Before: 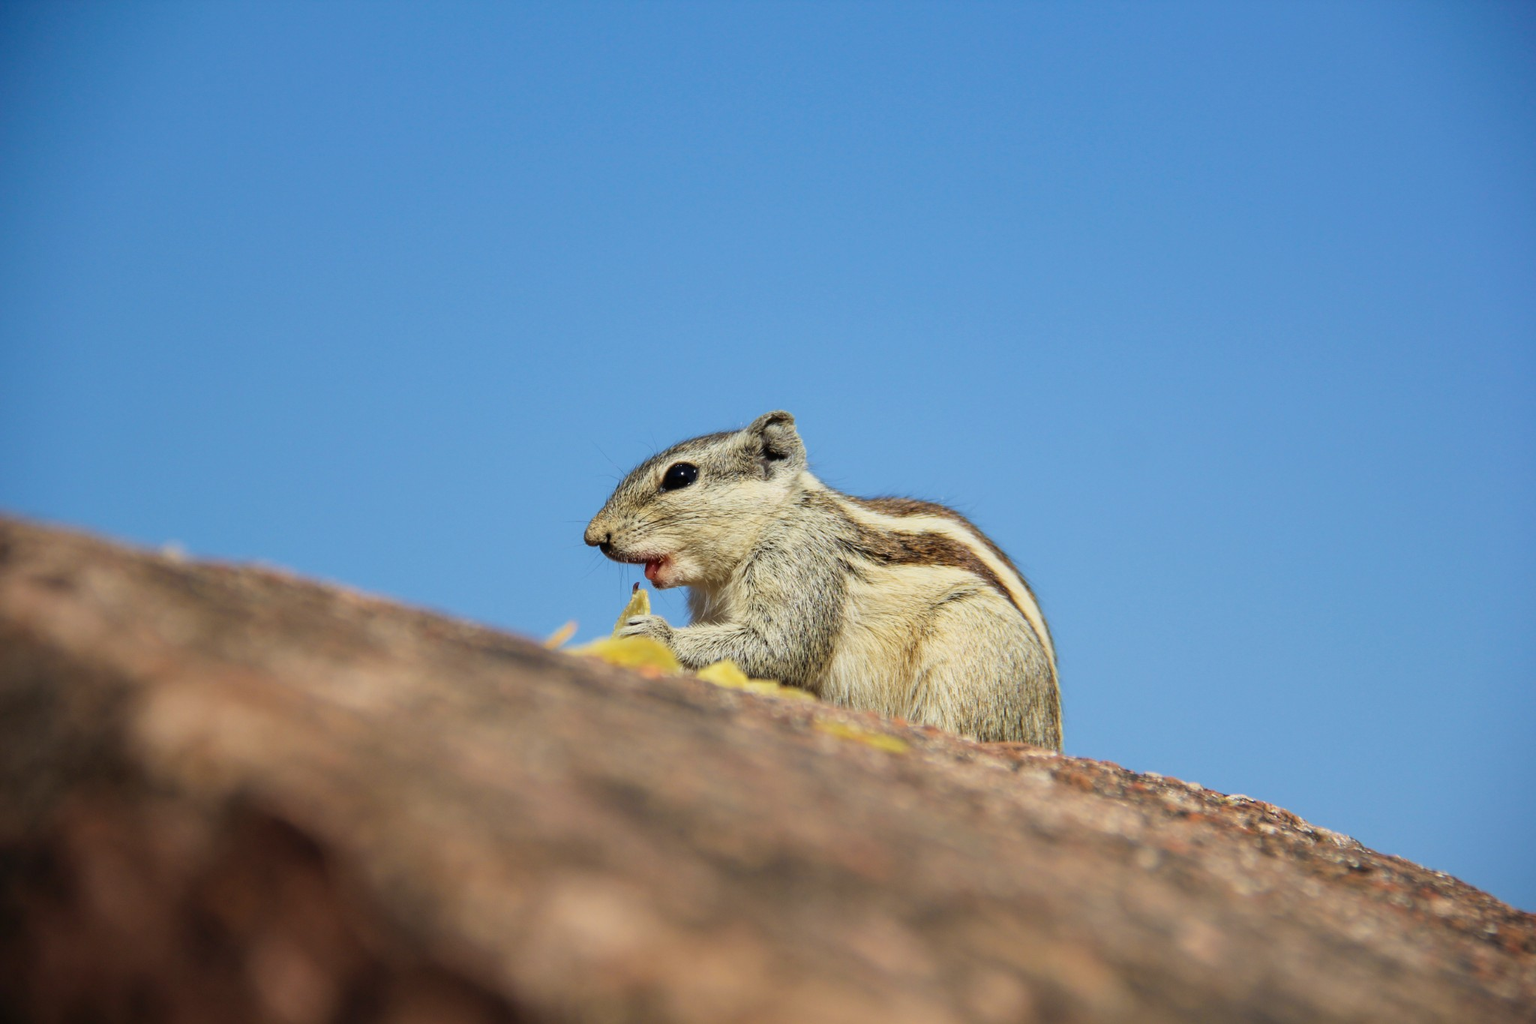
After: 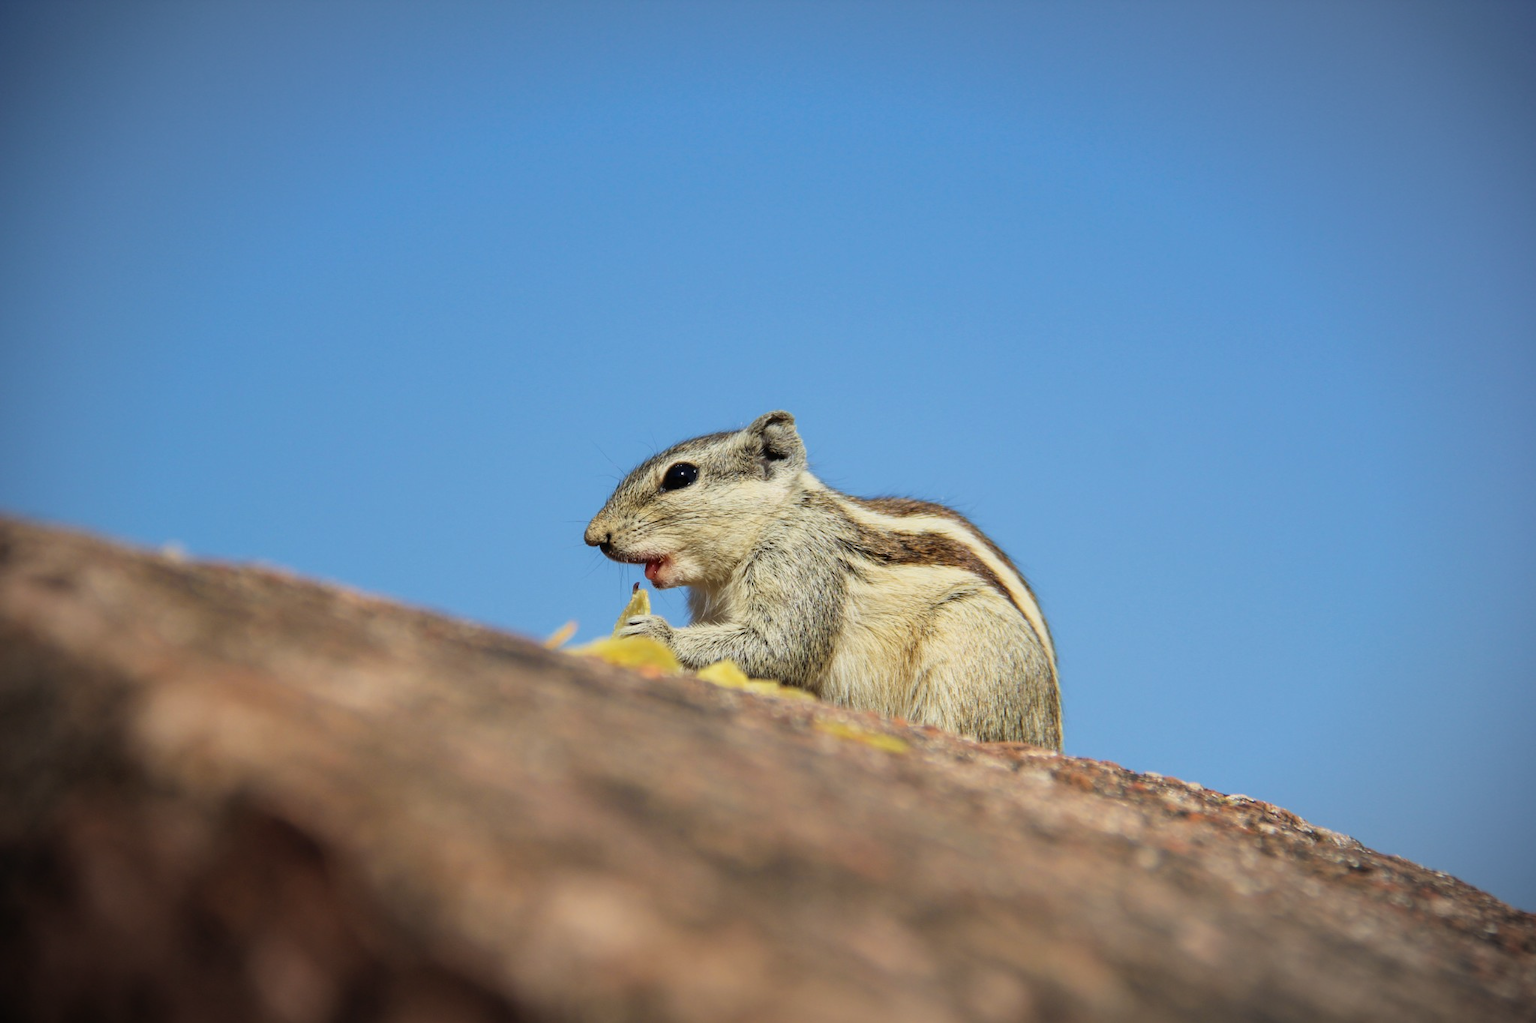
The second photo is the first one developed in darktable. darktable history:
vignetting: brightness -0.406, saturation -0.296, automatic ratio true, unbound false
